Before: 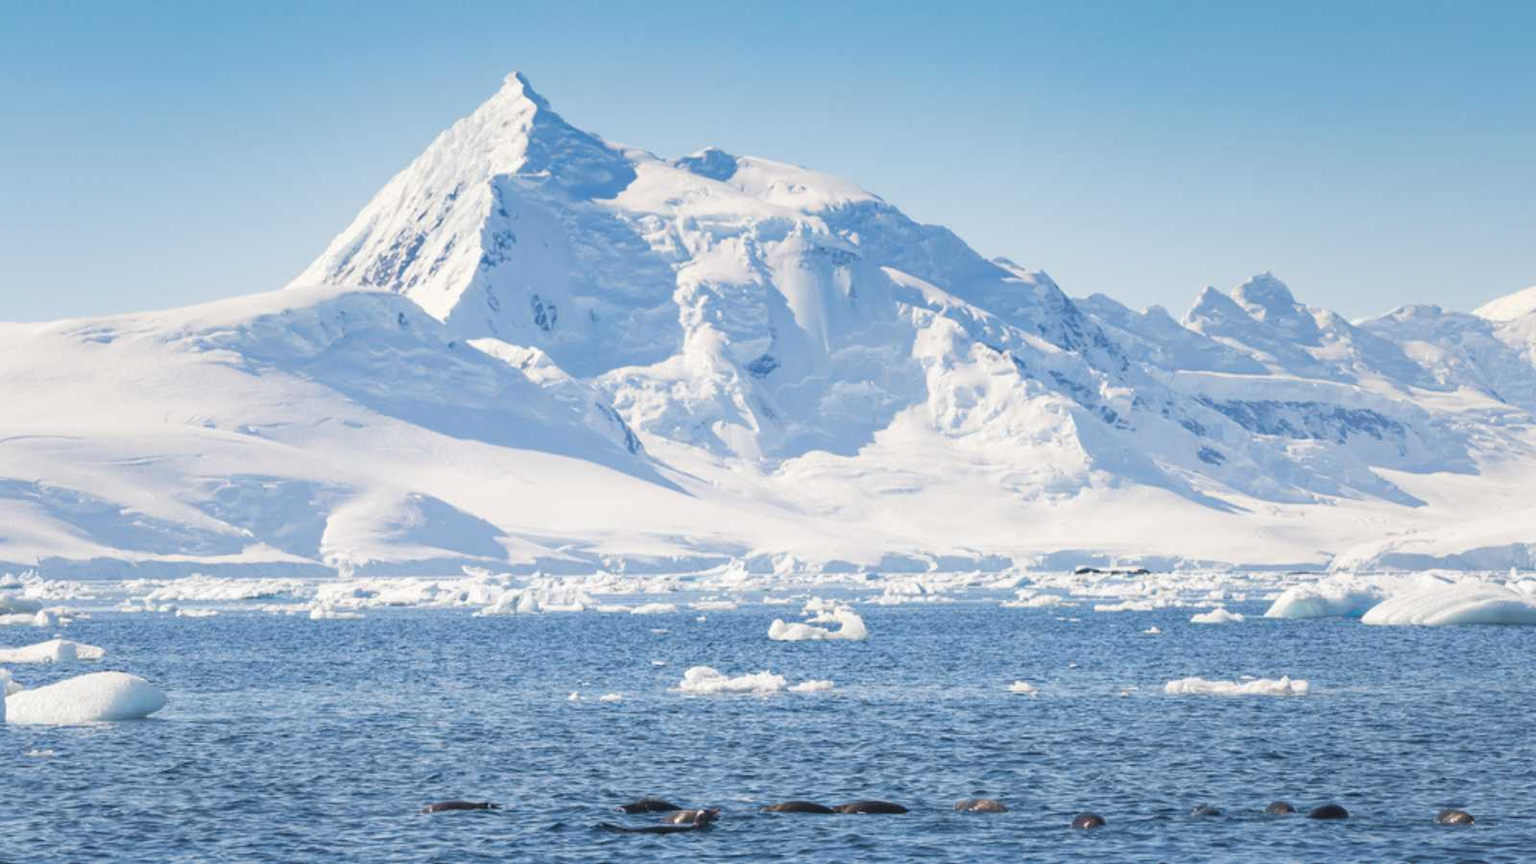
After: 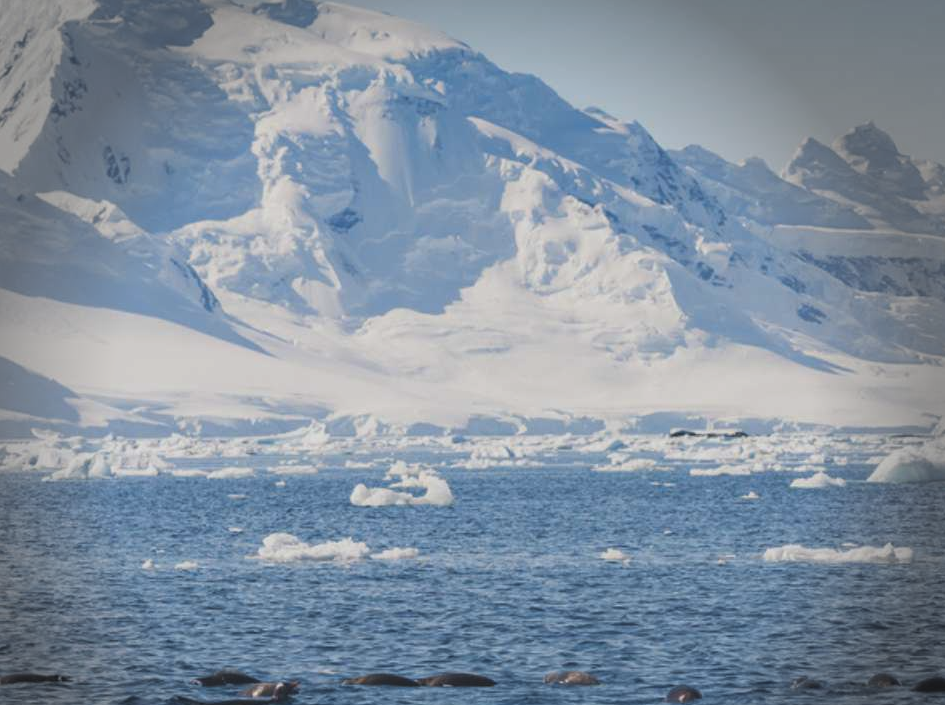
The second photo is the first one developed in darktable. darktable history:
exposure: black level correction -0.015, exposure -0.502 EV, compensate exposure bias true, compensate highlight preservation false
vignetting: fall-off start 76.87%, fall-off radius 27.83%, center (-0.028, 0.235), width/height ratio 0.968
crop and rotate: left 28.138%, top 17.987%, right 12.772%, bottom 3.606%
